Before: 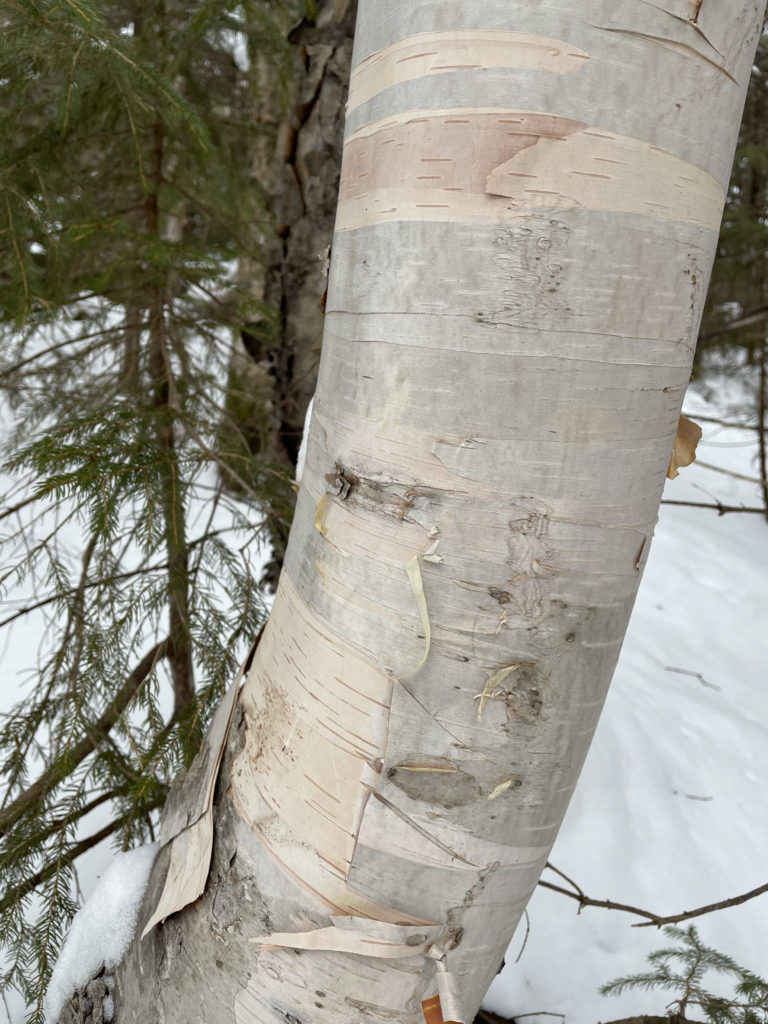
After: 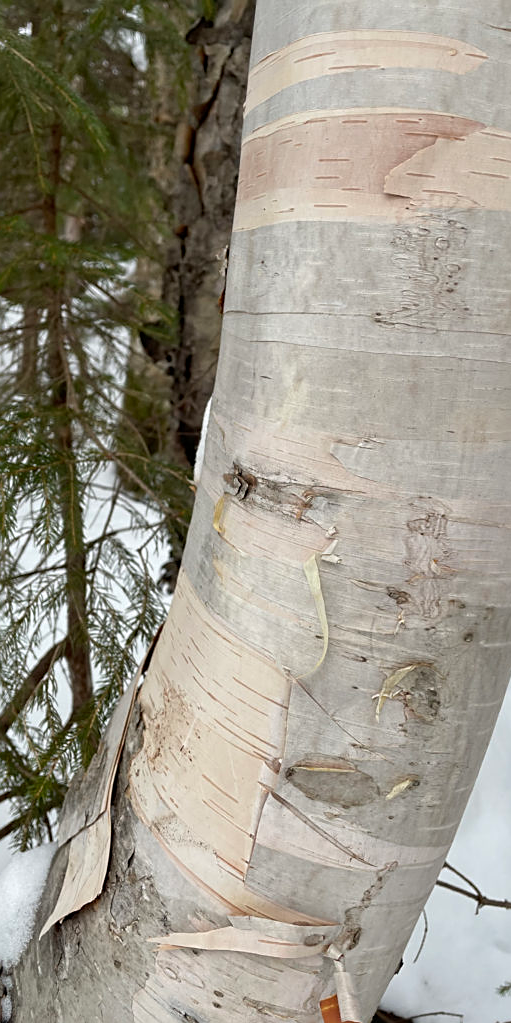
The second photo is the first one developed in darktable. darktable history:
sharpen: on, module defaults
crop and rotate: left 13.409%, right 19.924%
